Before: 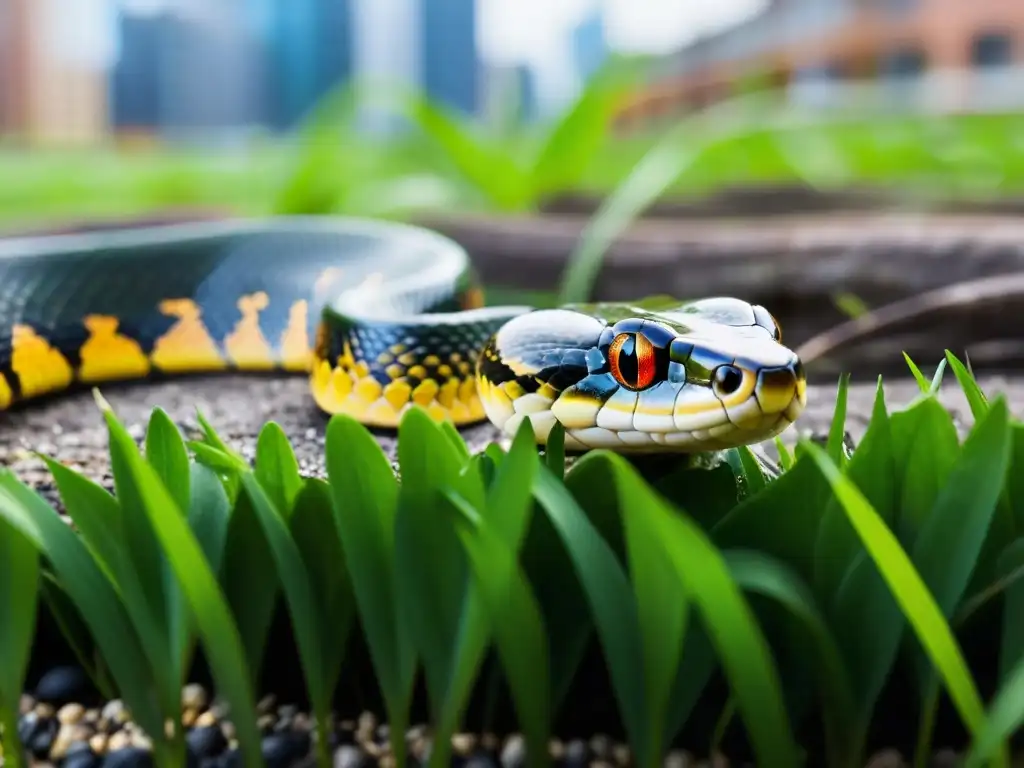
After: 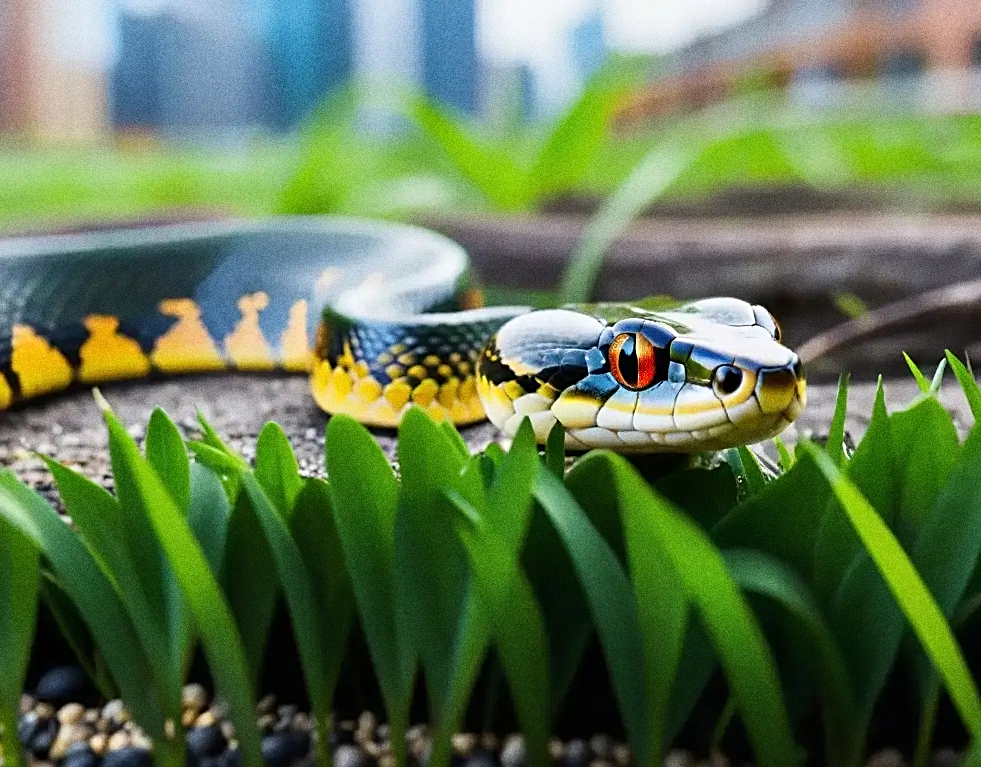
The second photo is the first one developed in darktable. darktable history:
crop: right 4.126%, bottom 0.031%
grain: coarseness 0.09 ISO, strength 40%
sharpen: on, module defaults
